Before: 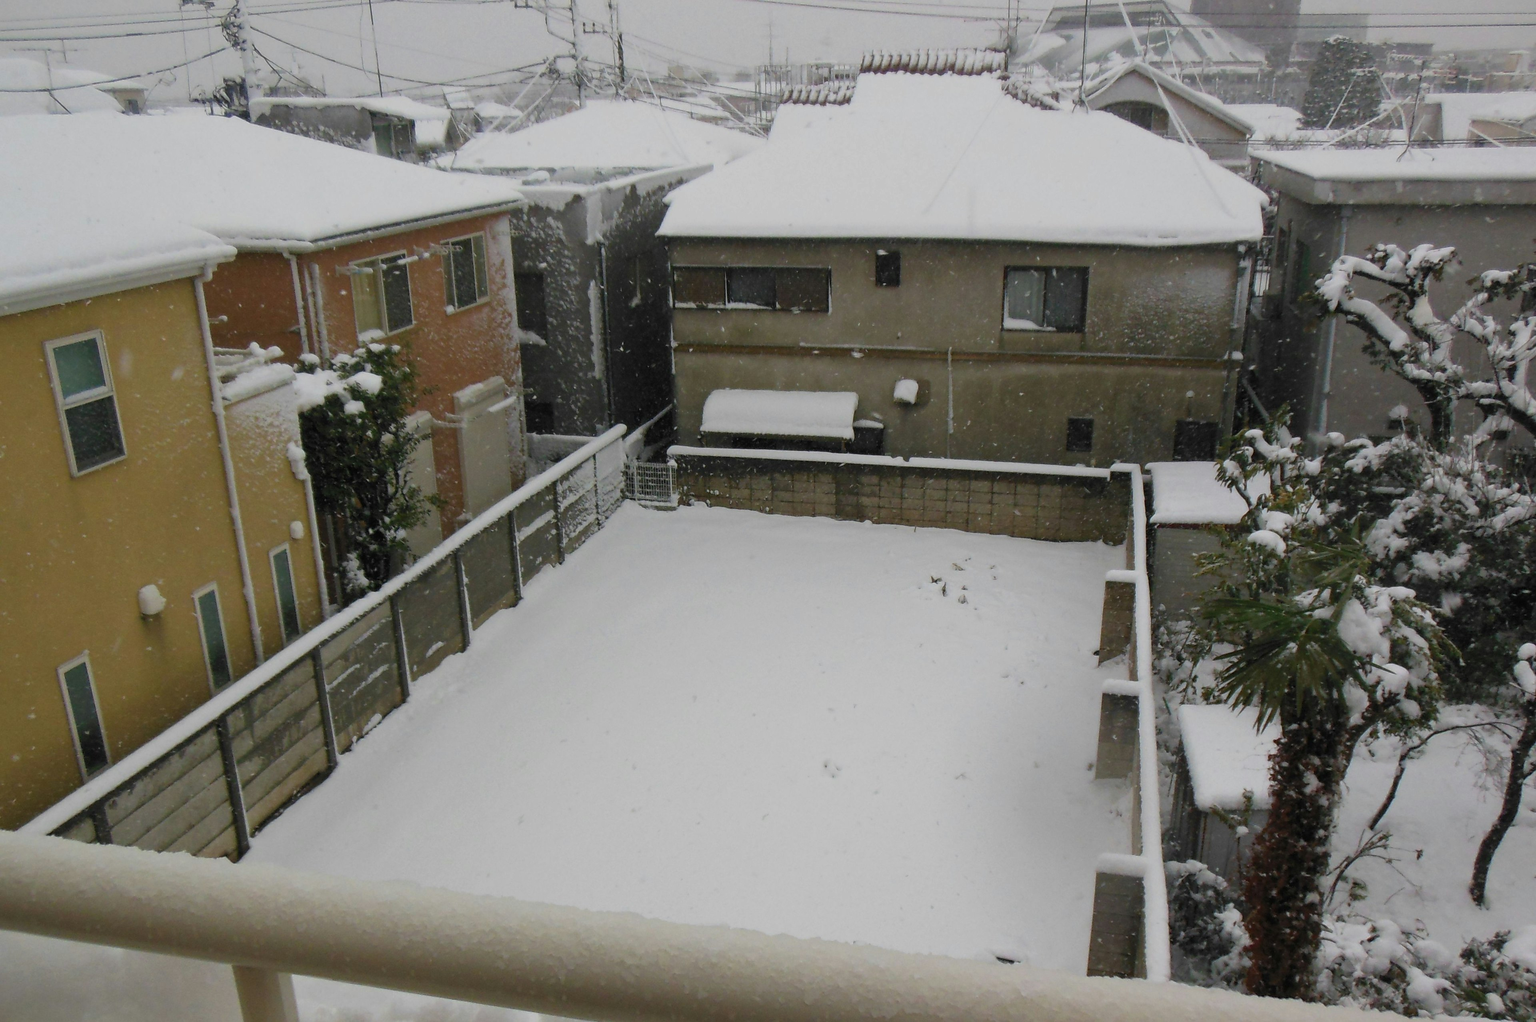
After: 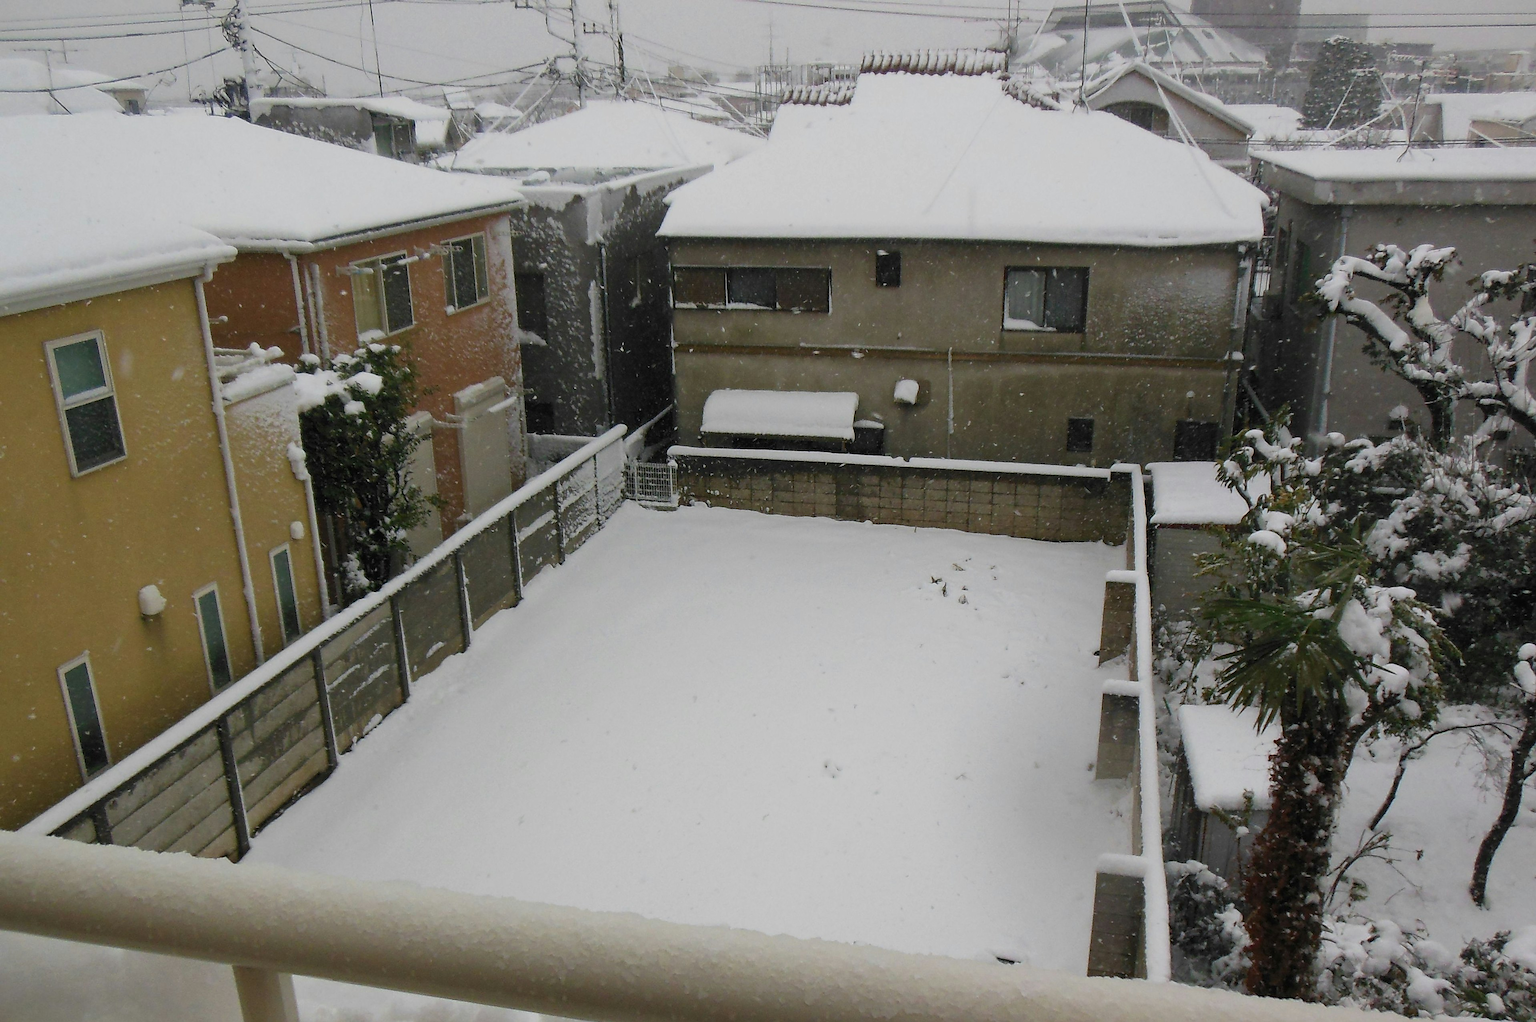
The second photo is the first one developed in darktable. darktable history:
exposure: exposure 0.014 EV, compensate exposure bias true, compensate highlight preservation false
tone equalizer: mask exposure compensation -0.496 EV
sharpen: radius 1.938
contrast brightness saturation: contrast 0.073
